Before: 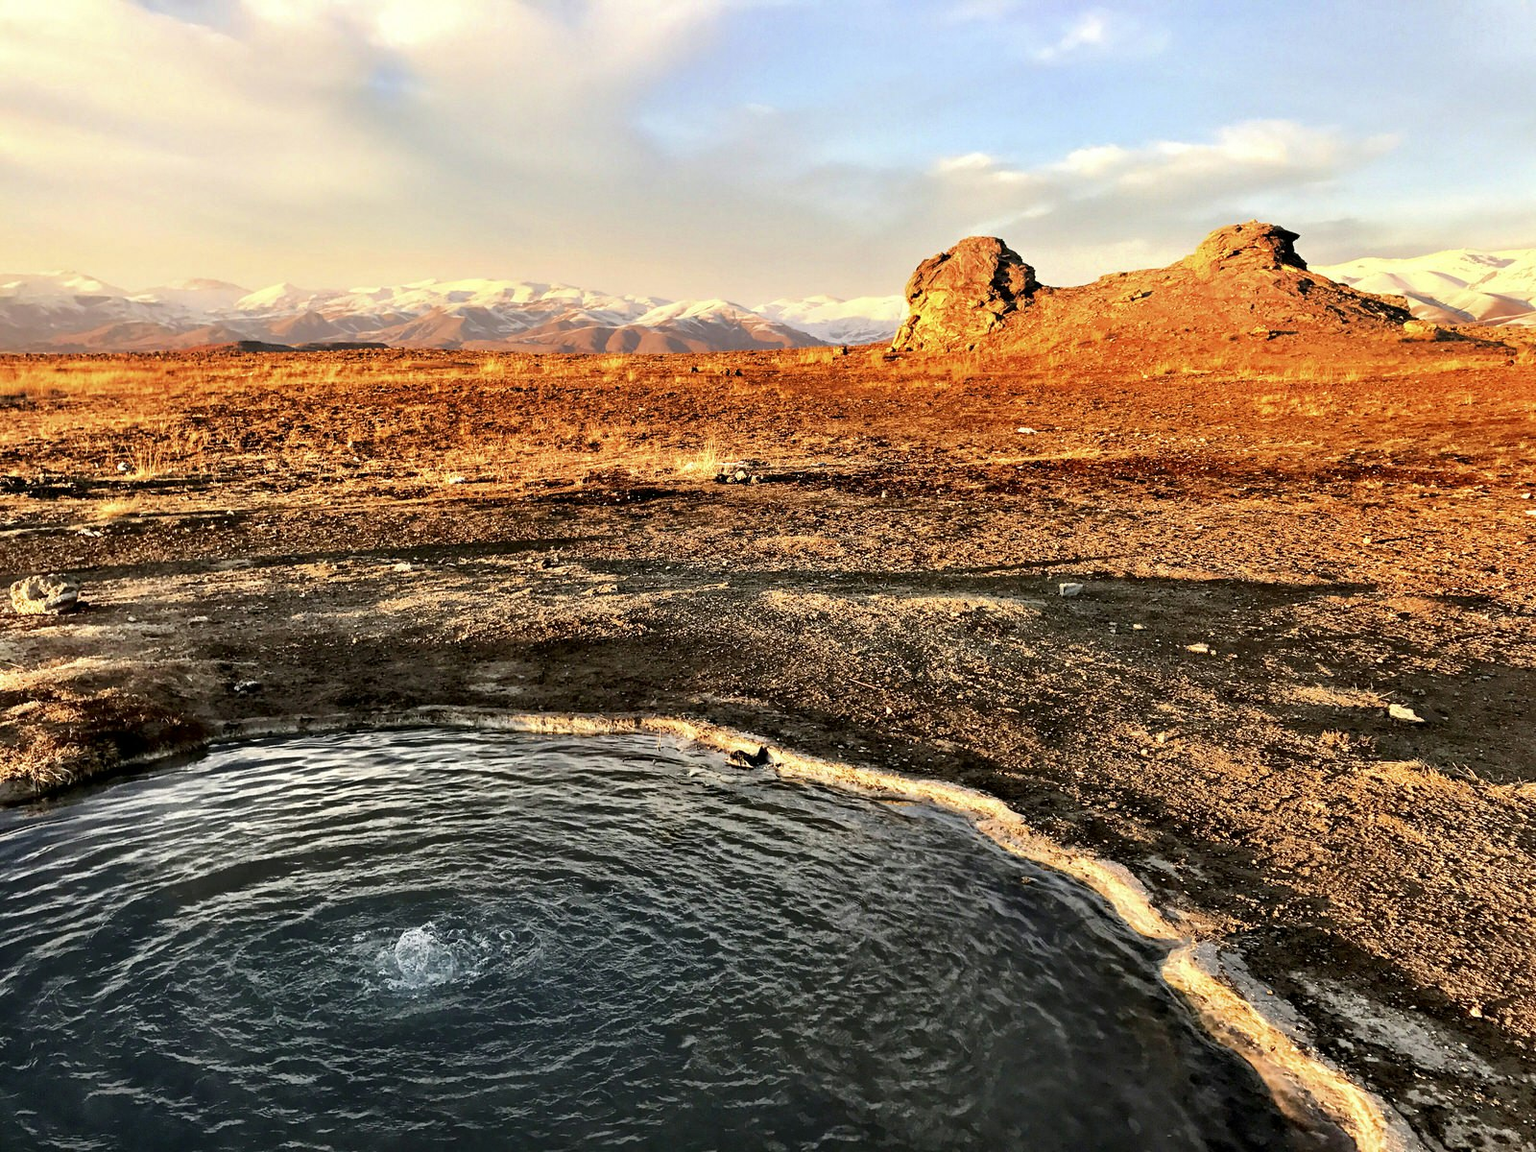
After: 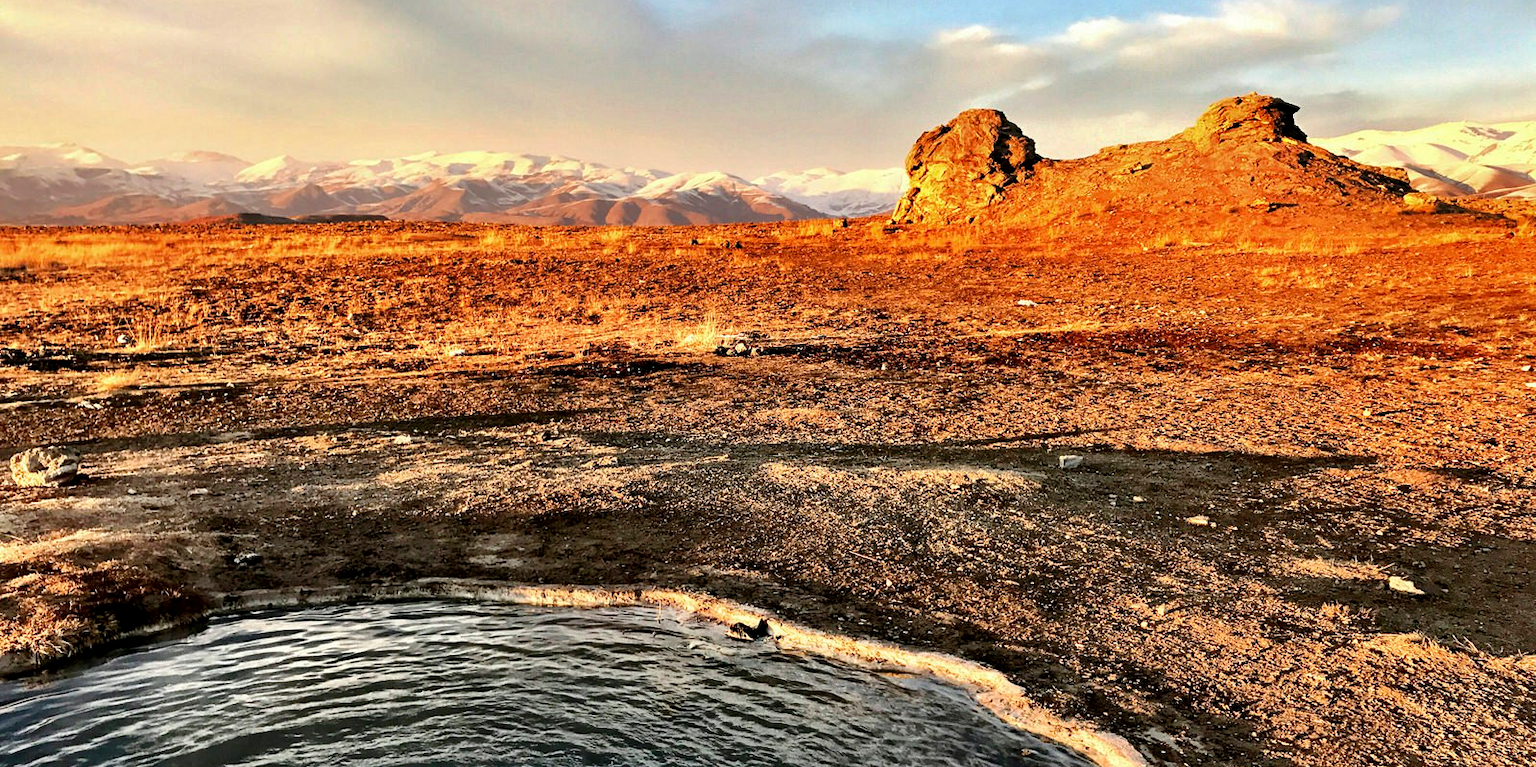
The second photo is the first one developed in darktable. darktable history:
shadows and highlights: low approximation 0.01, soften with gaussian
crop: top 11.143%, bottom 22.23%
